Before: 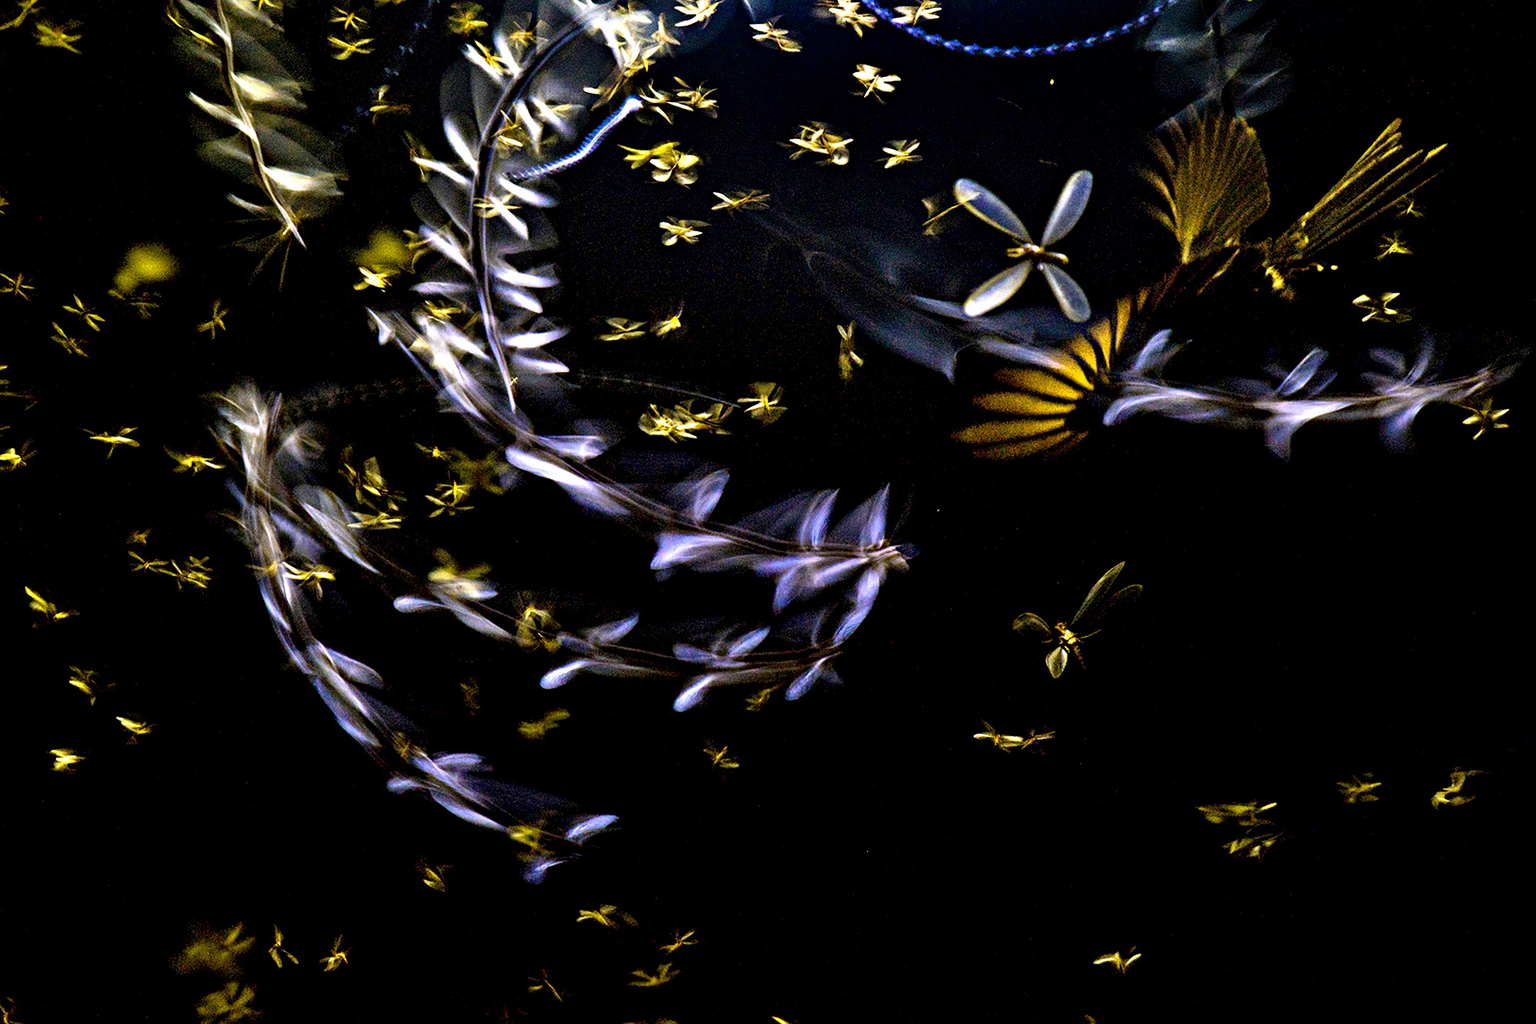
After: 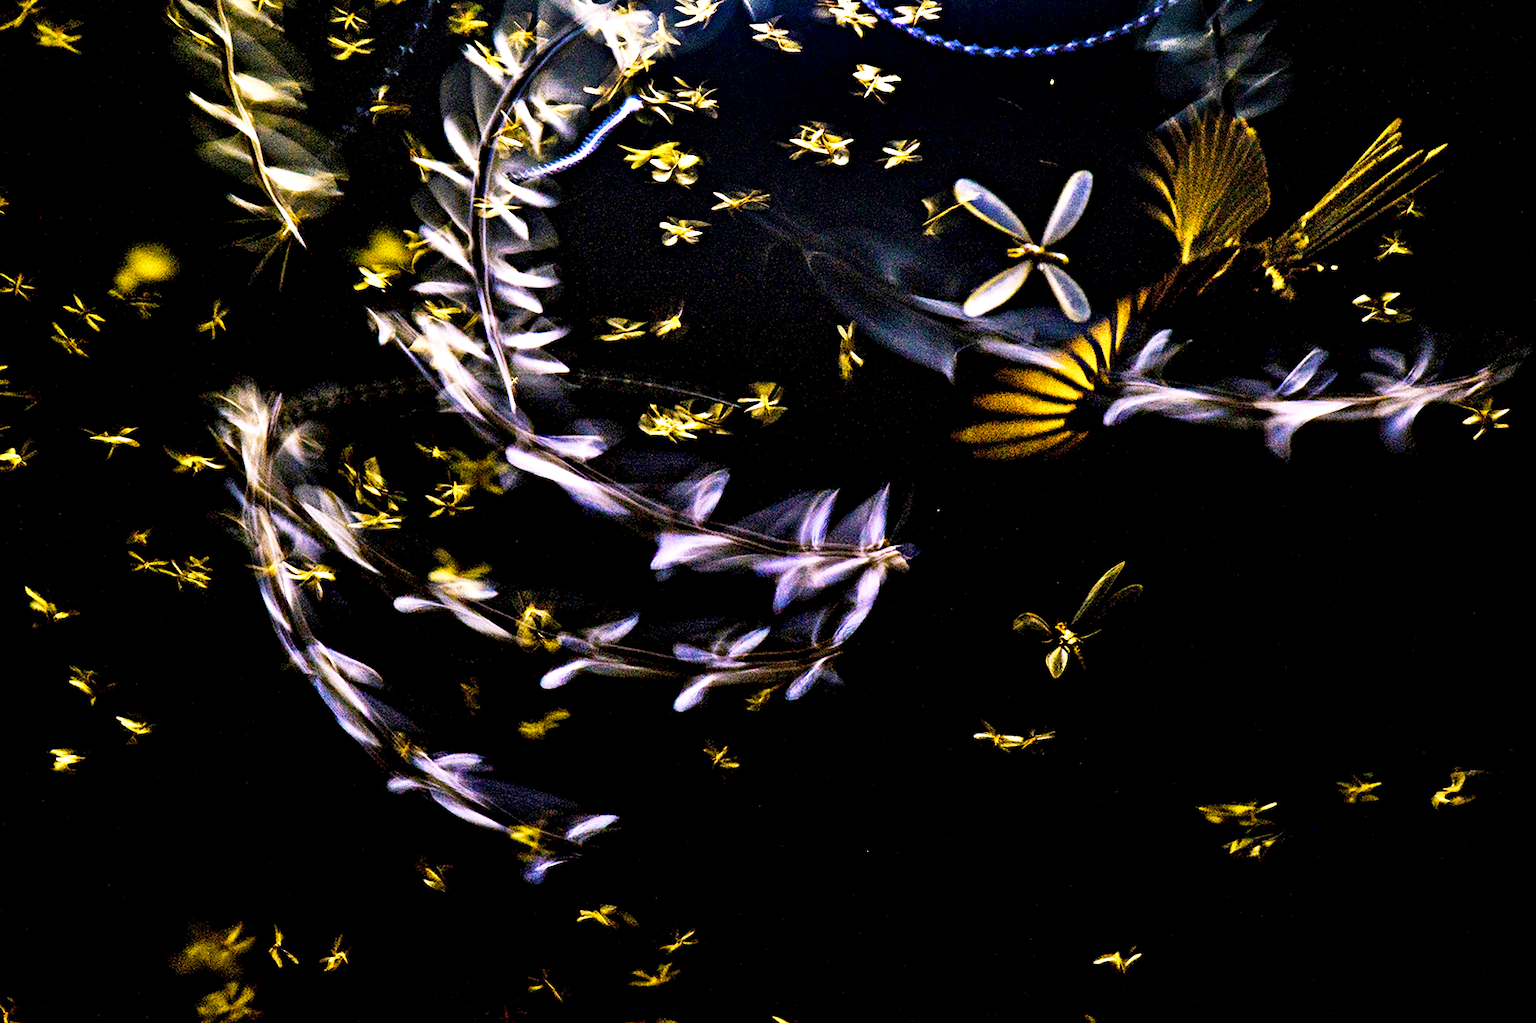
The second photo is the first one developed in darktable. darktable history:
base curve: curves: ch0 [(0, 0) (0.088, 0.125) (0.176, 0.251) (0.354, 0.501) (0.613, 0.749) (1, 0.877)], preserve colors none
exposure: black level correction 0.001, exposure 0.499 EV, compensate highlight preservation false
color balance rgb: highlights gain › chroma 4.546%, highlights gain › hue 34.38°, perceptual saturation grading › global saturation 3.297%, perceptual brilliance grading › highlights 9.736%, perceptual brilliance grading › mid-tones 4.889%, global vibrance 11.531%, contrast 5.068%
